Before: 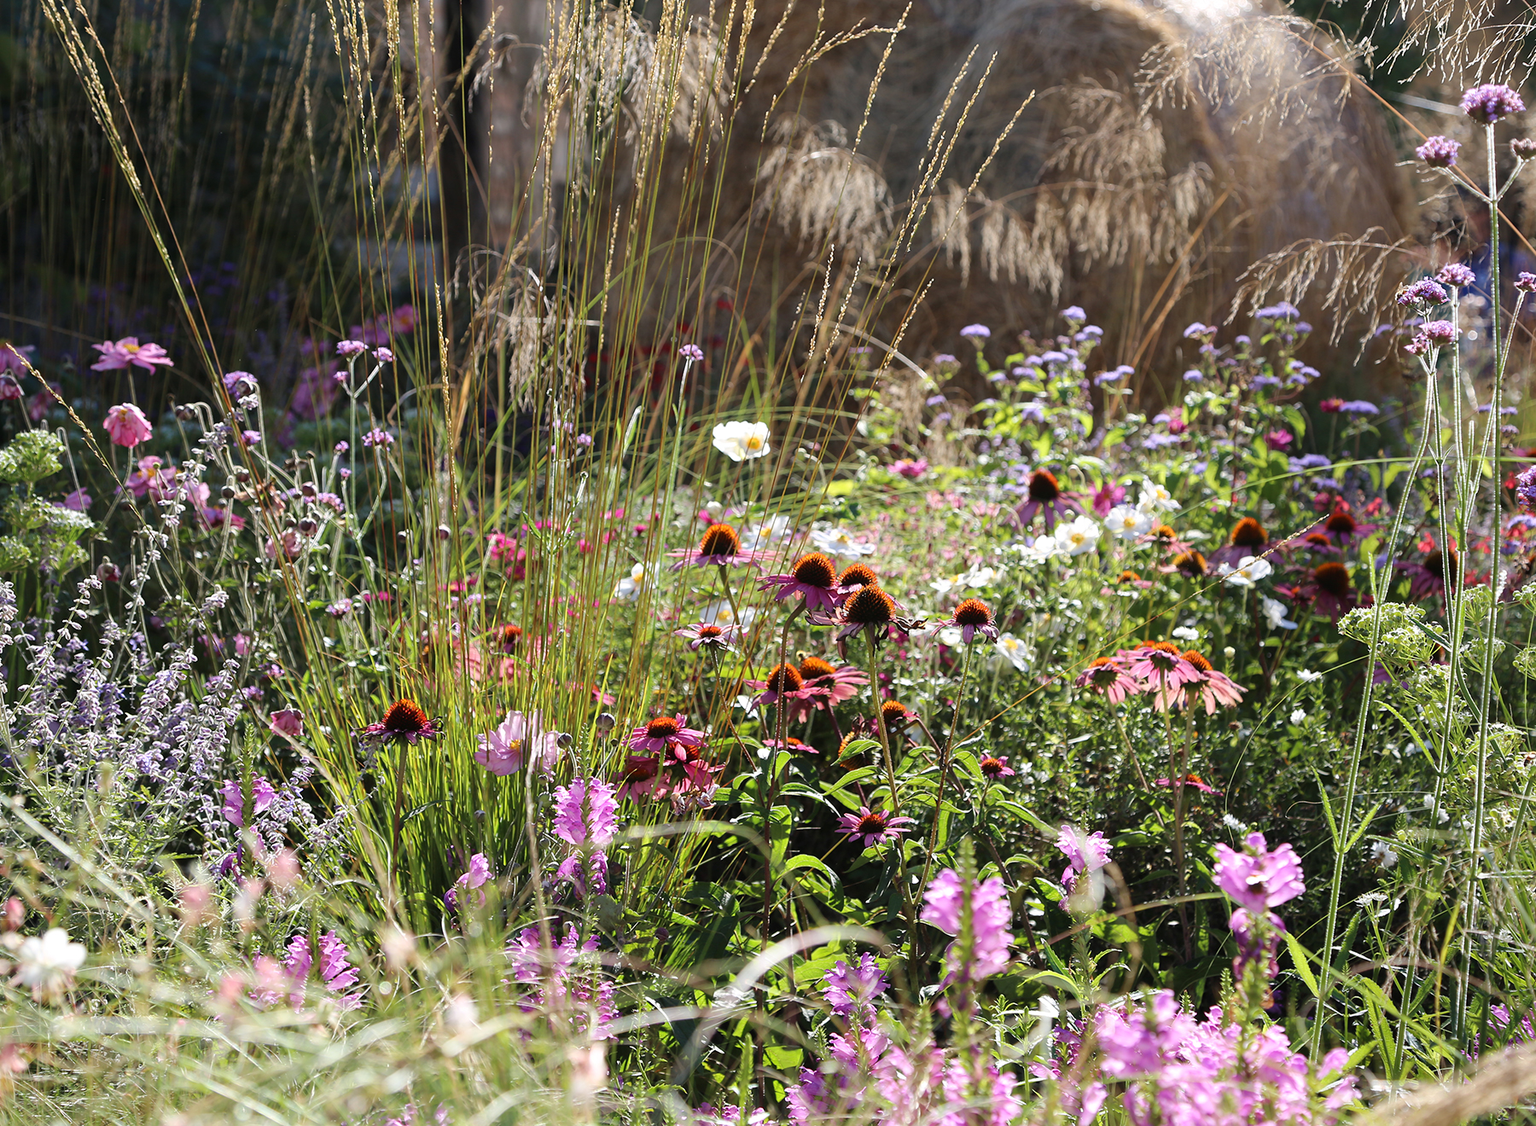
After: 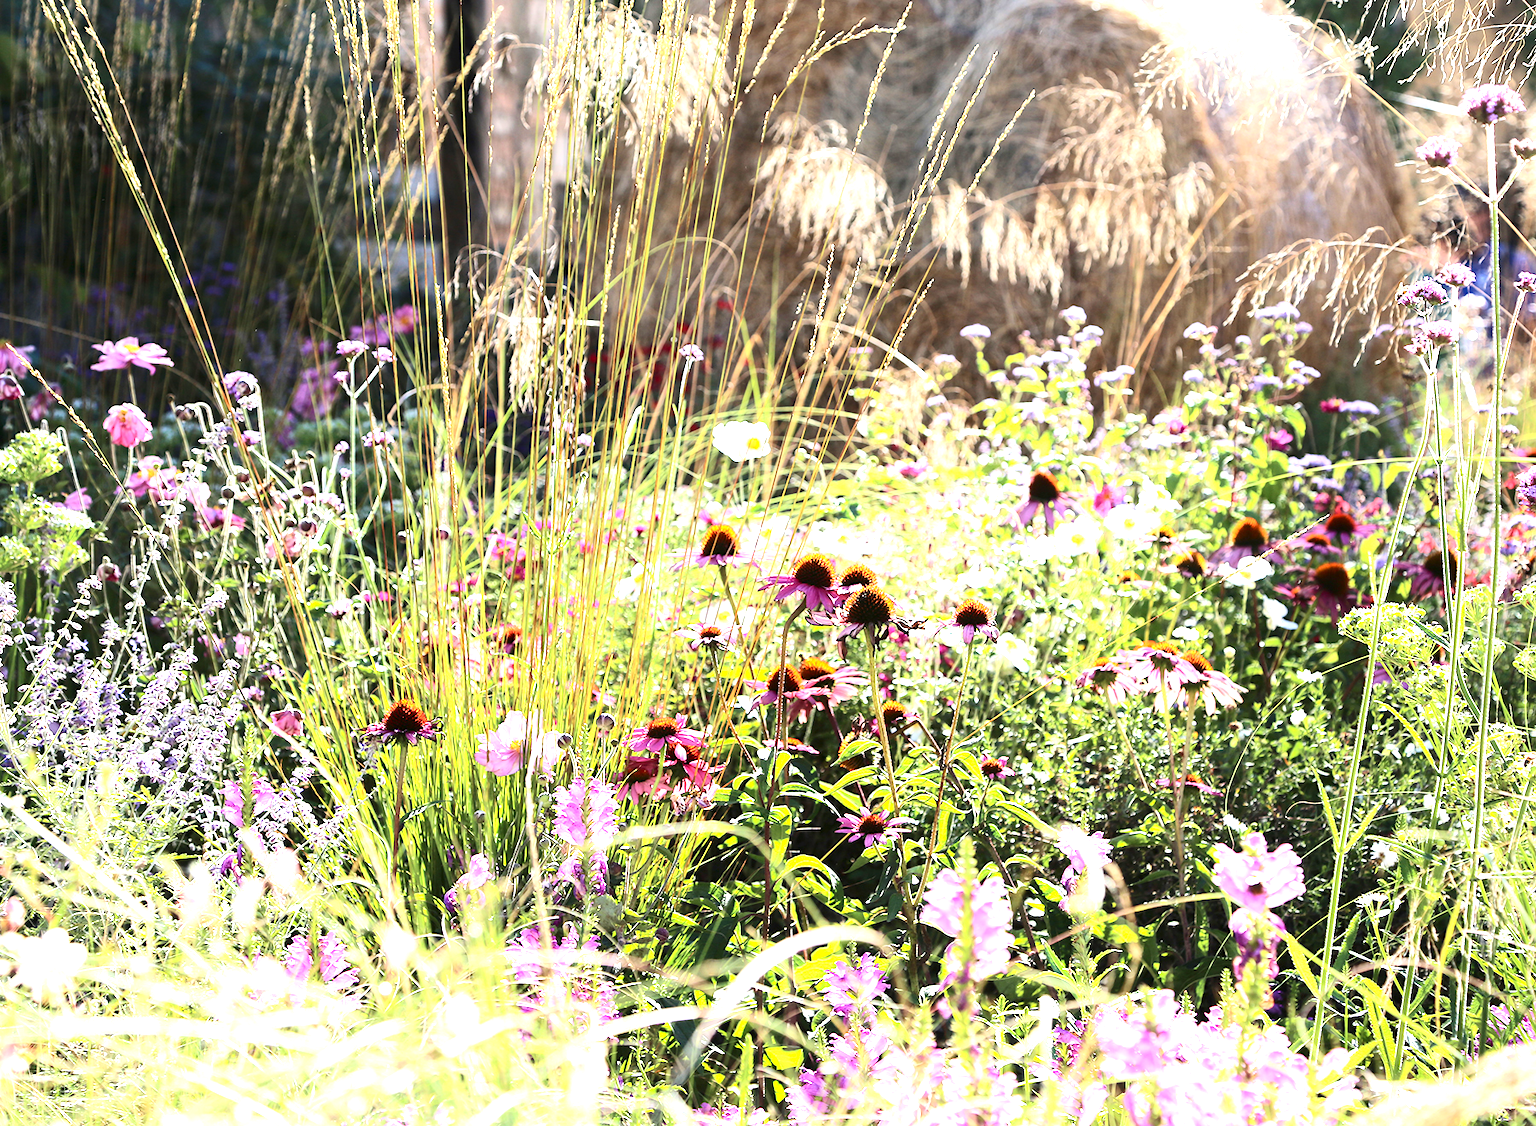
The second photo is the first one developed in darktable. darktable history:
exposure: black level correction 0.001, exposure 1.717 EV, compensate exposure bias true, compensate highlight preservation false
contrast brightness saturation: contrast 0.223
